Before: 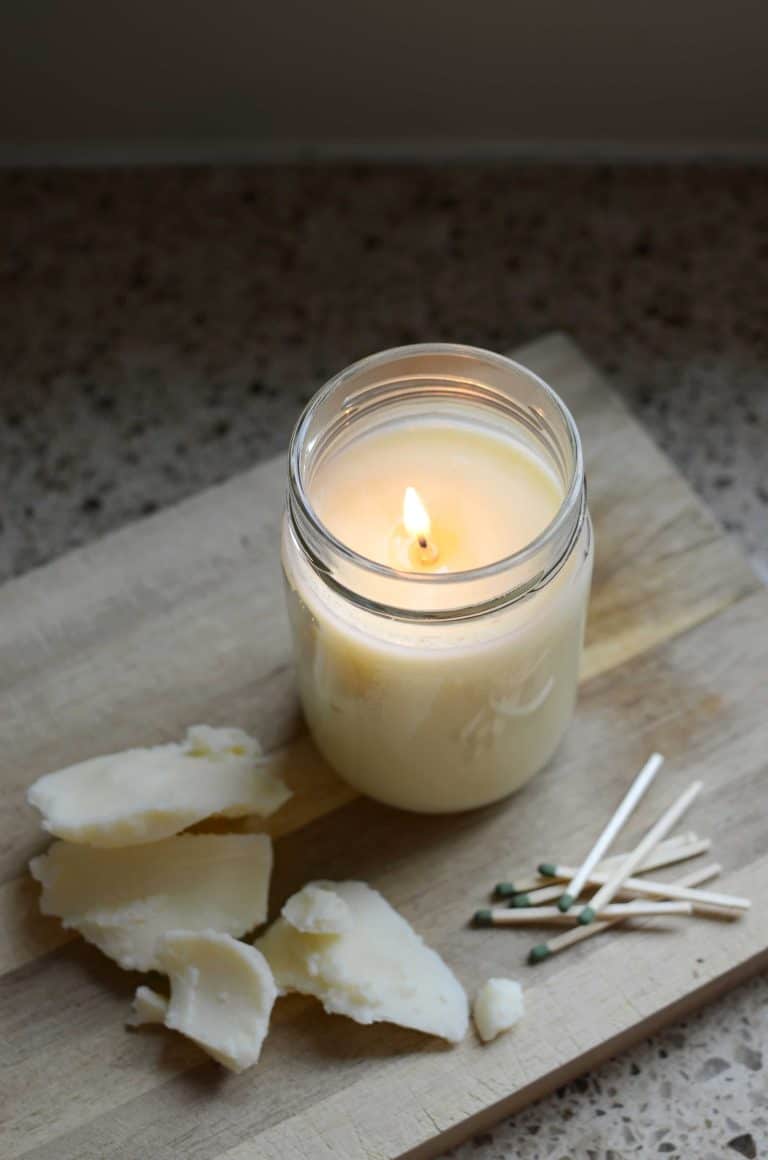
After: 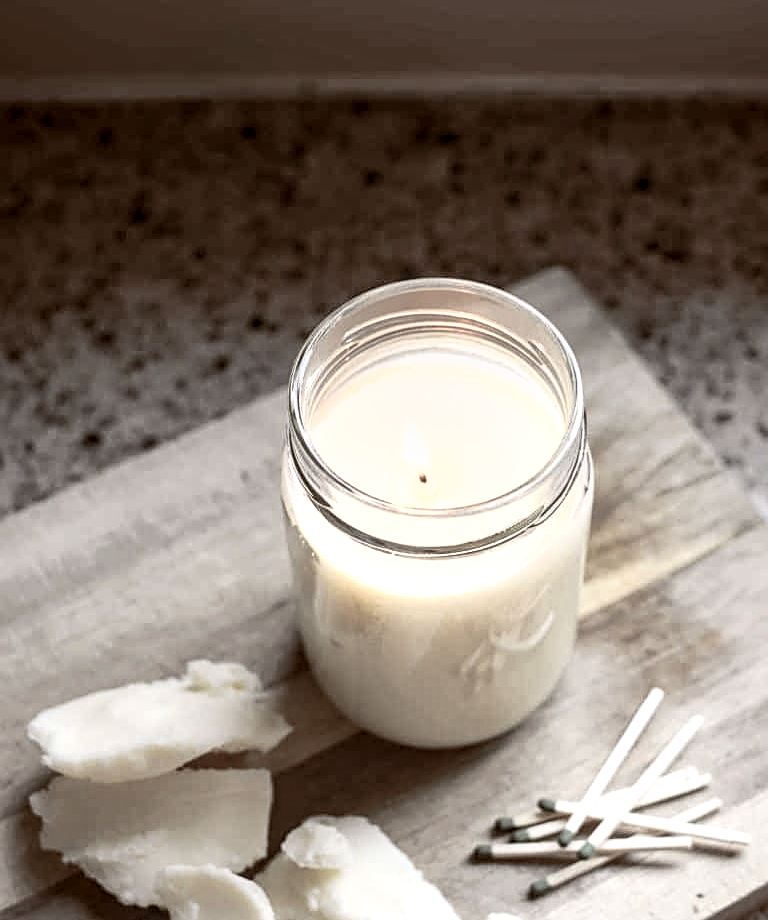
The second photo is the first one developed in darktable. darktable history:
shadows and highlights: on, module defaults
sharpen: on, module defaults
contrast brightness saturation: contrast 0.28
exposure: exposure 1.15 EV, compensate highlight preservation false
levels: mode automatic, black 0.023%, white 99.97%, levels [0.062, 0.494, 0.925]
crop and rotate: top 5.667%, bottom 14.937%
local contrast: on, module defaults
color balance rgb: shadows lift › luminance 1%, shadows lift › chroma 0.2%, shadows lift › hue 20°, power › luminance 1%, power › chroma 0.4%, power › hue 34°, highlights gain › luminance 0.8%, highlights gain › chroma 0.4%, highlights gain › hue 44°, global offset › chroma 0.4%, global offset › hue 34°, white fulcrum 0.08 EV, linear chroma grading › shadows -7%, linear chroma grading › highlights -7%, linear chroma grading › global chroma -10%, linear chroma grading › mid-tones -8%, perceptual saturation grading › global saturation -28%, perceptual saturation grading › highlights -20%, perceptual saturation grading › mid-tones -24%, perceptual saturation grading › shadows -24%, perceptual brilliance grading › global brilliance -1%, perceptual brilliance grading › highlights -1%, perceptual brilliance grading › mid-tones -1%, perceptual brilliance grading › shadows -1%, global vibrance -17%, contrast -6%
